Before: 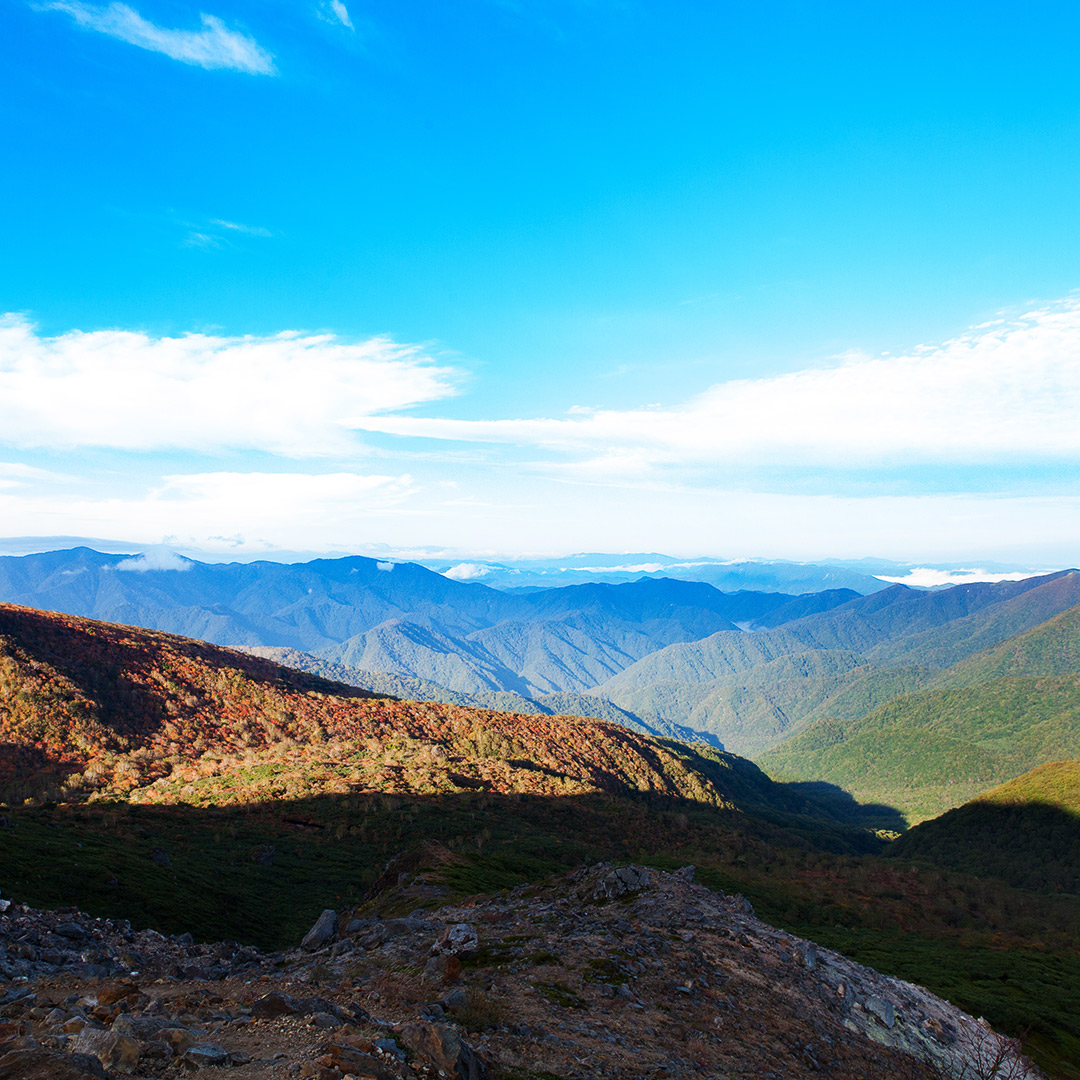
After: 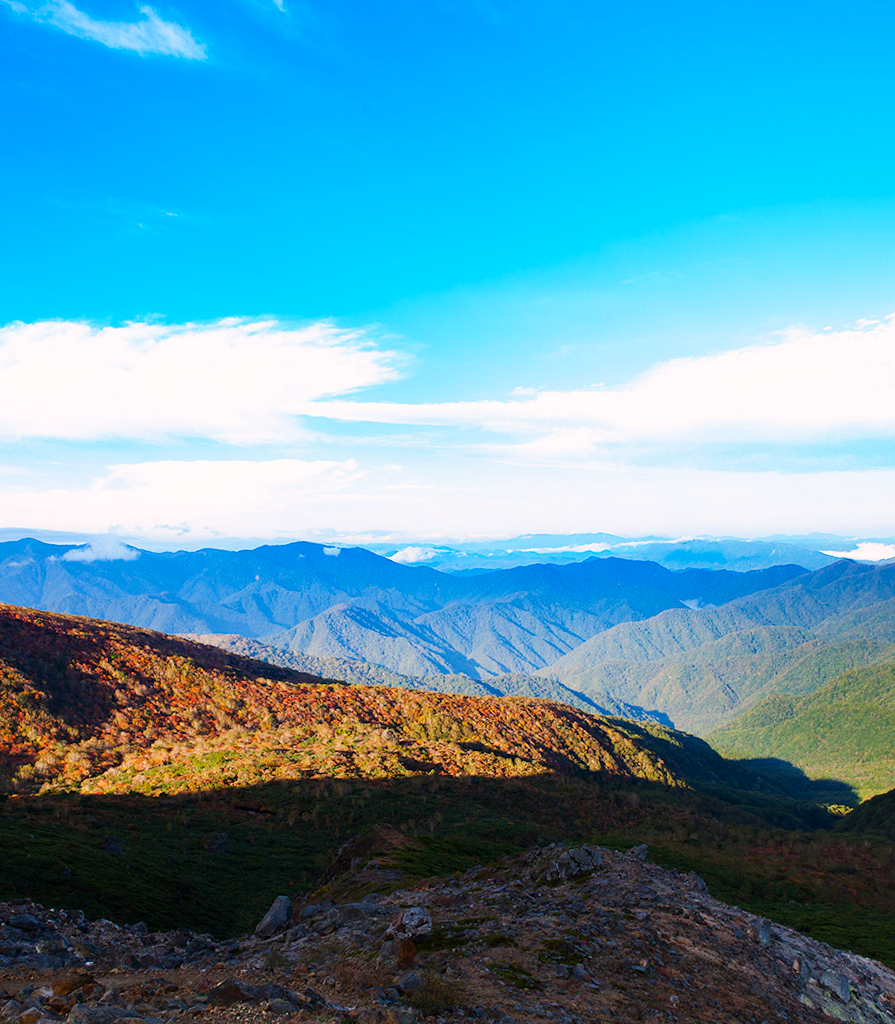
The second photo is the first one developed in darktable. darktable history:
color balance rgb: highlights gain › chroma 0.934%, highlights gain › hue 25.06°, perceptual saturation grading › global saturation 17.677%, global vibrance 14.589%
color correction: highlights b* 0.034
crop and rotate: angle 1.16°, left 4.156%, top 0.709%, right 11.222%, bottom 2.517%
